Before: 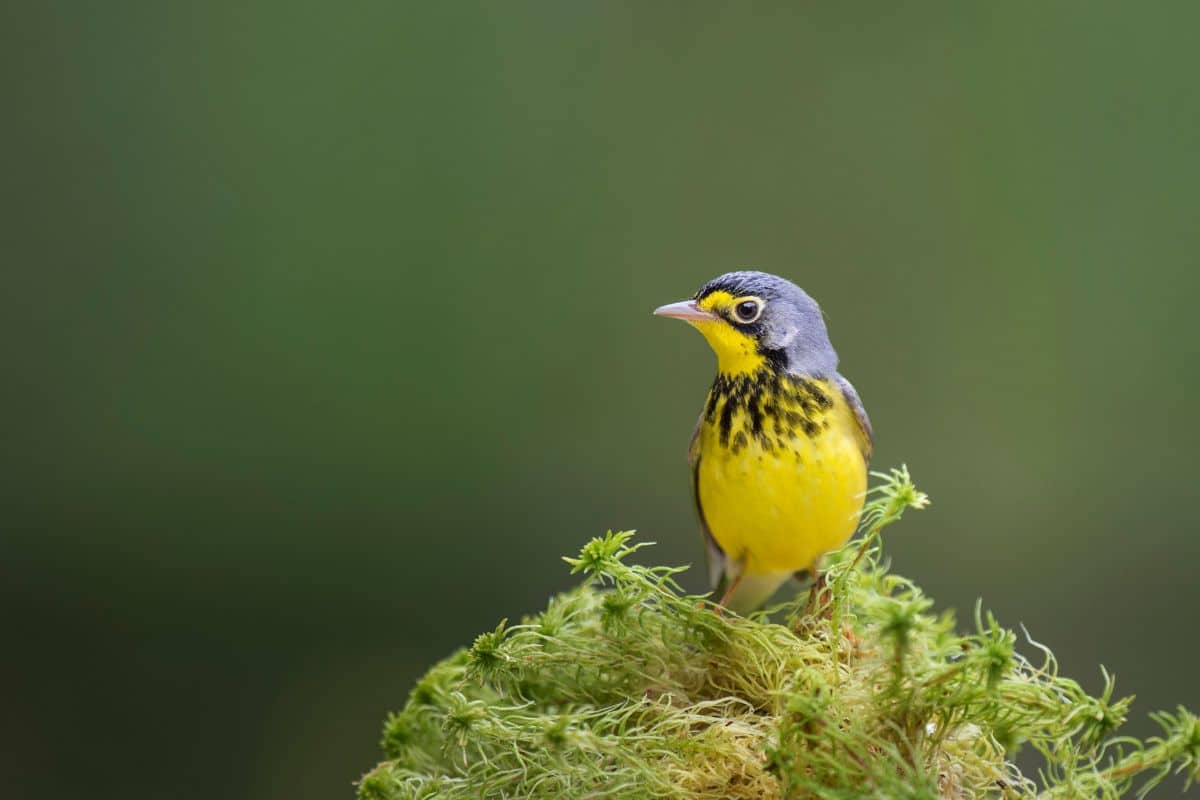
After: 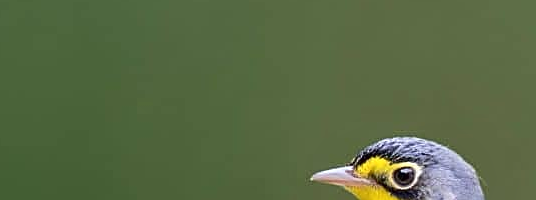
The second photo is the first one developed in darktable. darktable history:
local contrast: mode bilateral grid, contrast 30, coarseness 25, midtone range 0.2
crop: left 28.64%, top 16.832%, right 26.637%, bottom 58.055%
sharpen: on, module defaults
